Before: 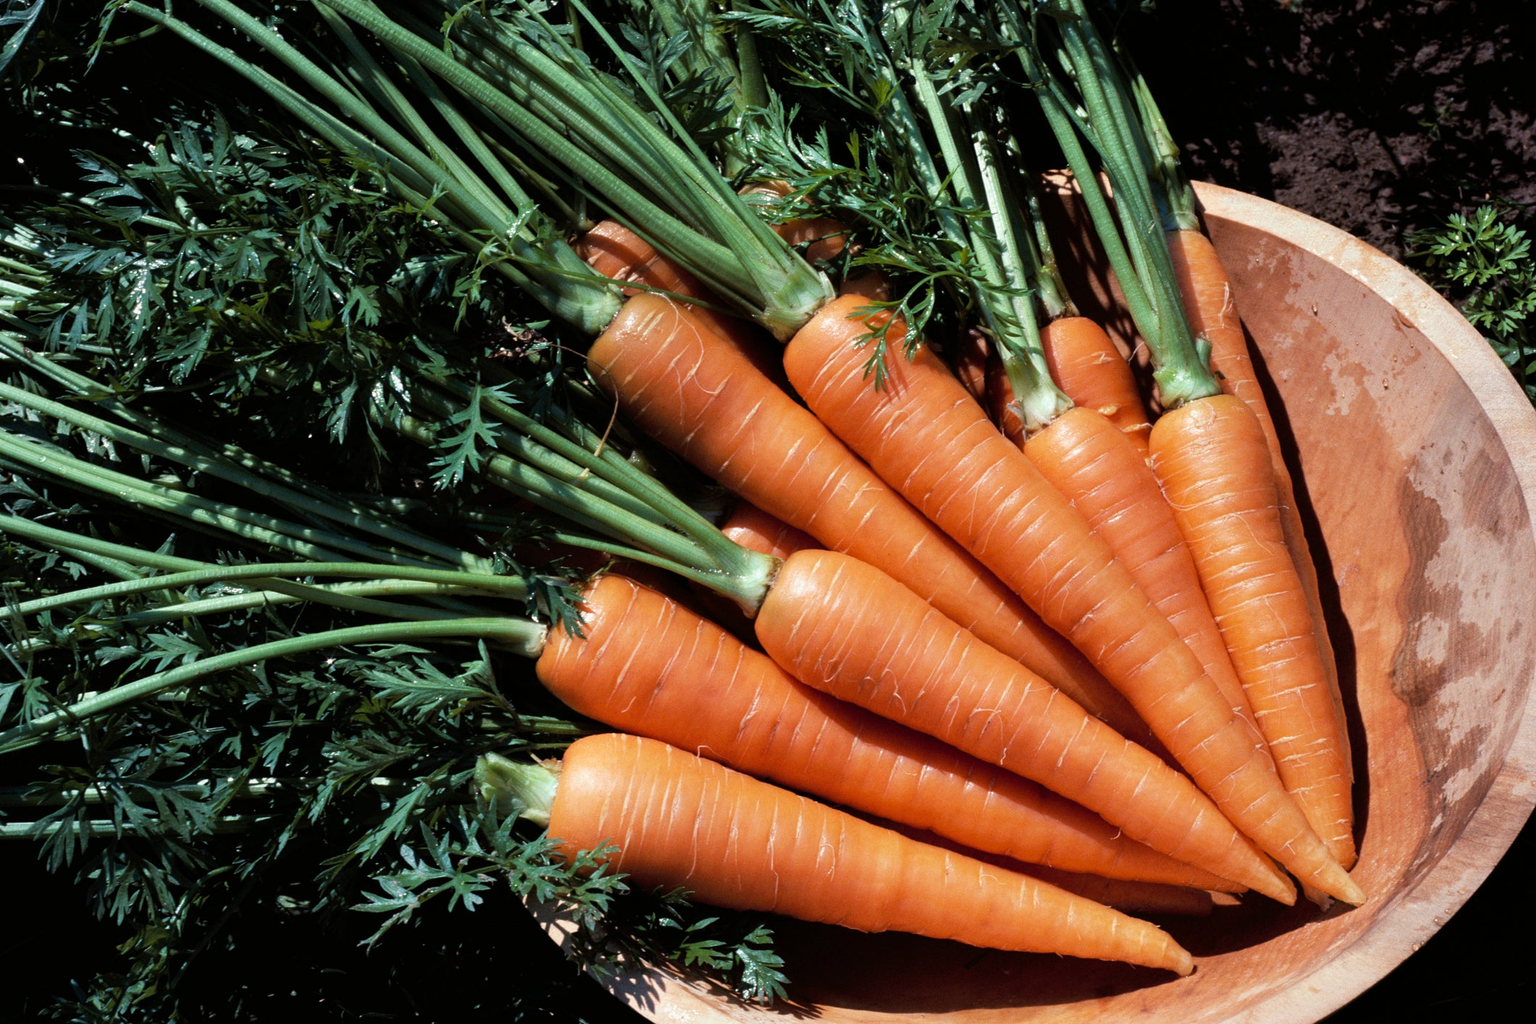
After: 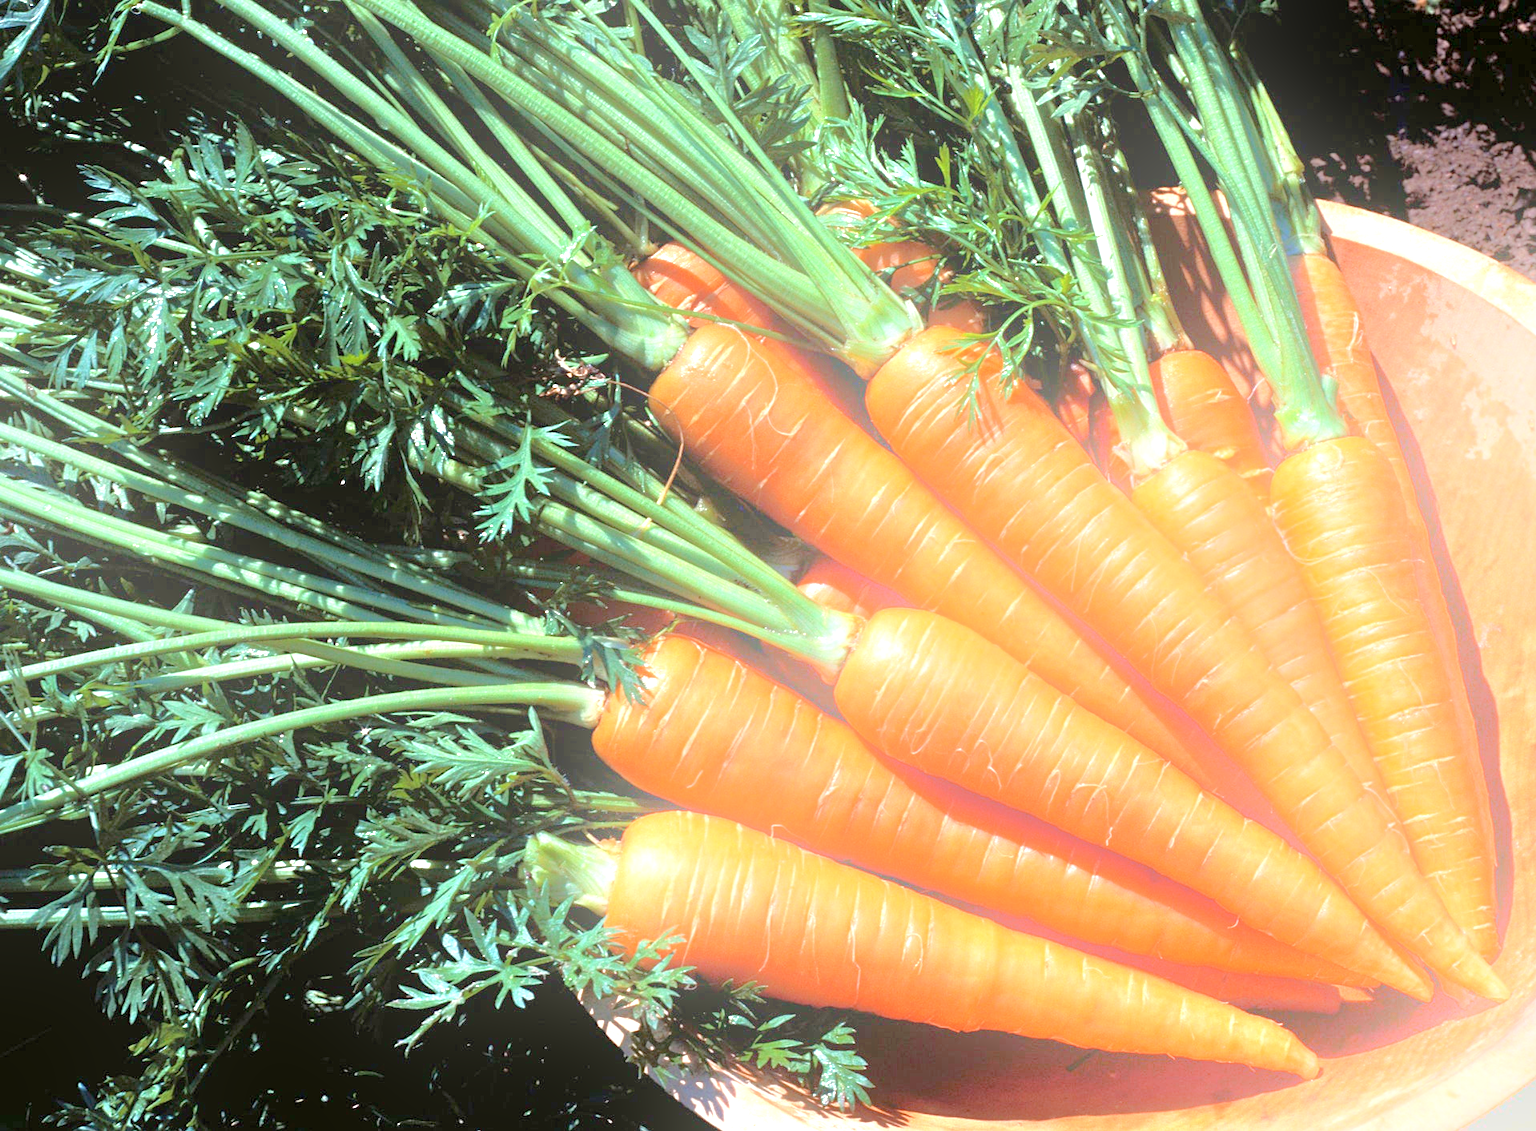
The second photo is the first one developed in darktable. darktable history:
crop: right 9.509%, bottom 0.031%
sharpen: amount 0.2
bloom: on, module defaults
tone equalizer: -8 EV 2 EV, -7 EV 2 EV, -6 EV 2 EV, -5 EV 2 EV, -4 EV 2 EV, -3 EV 1.5 EV, -2 EV 1 EV, -1 EV 0.5 EV
exposure: exposure 1.089 EV, compensate highlight preservation false
